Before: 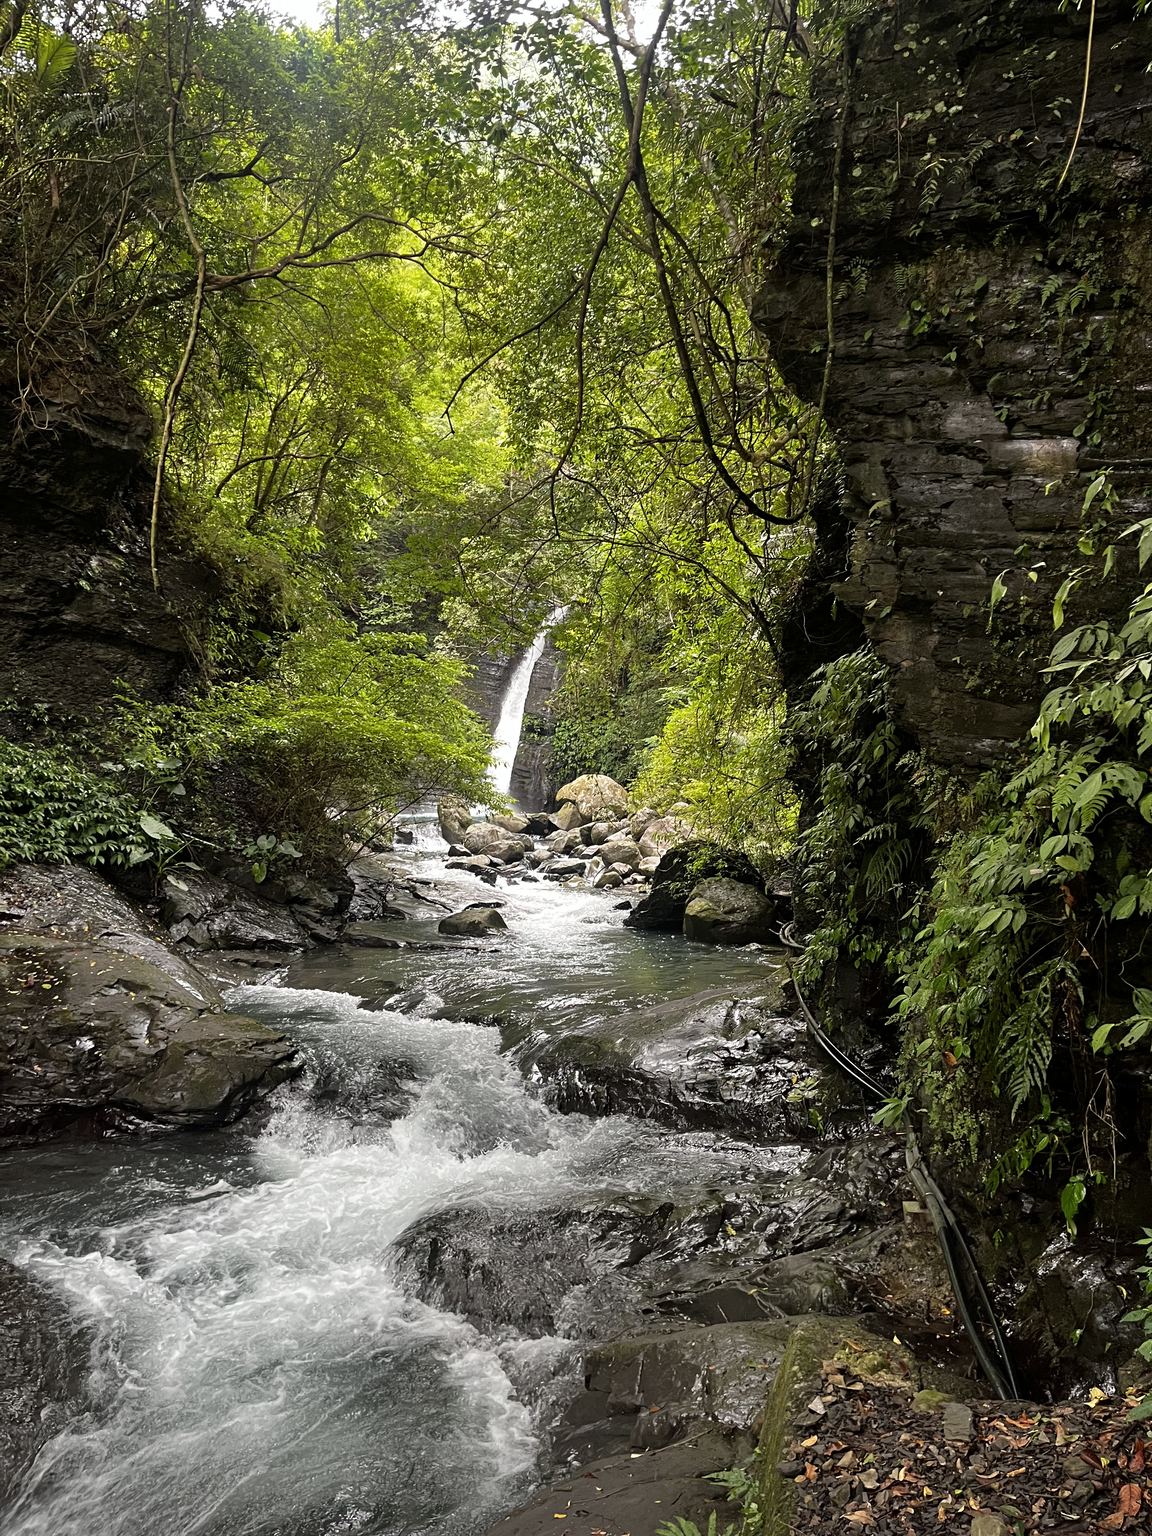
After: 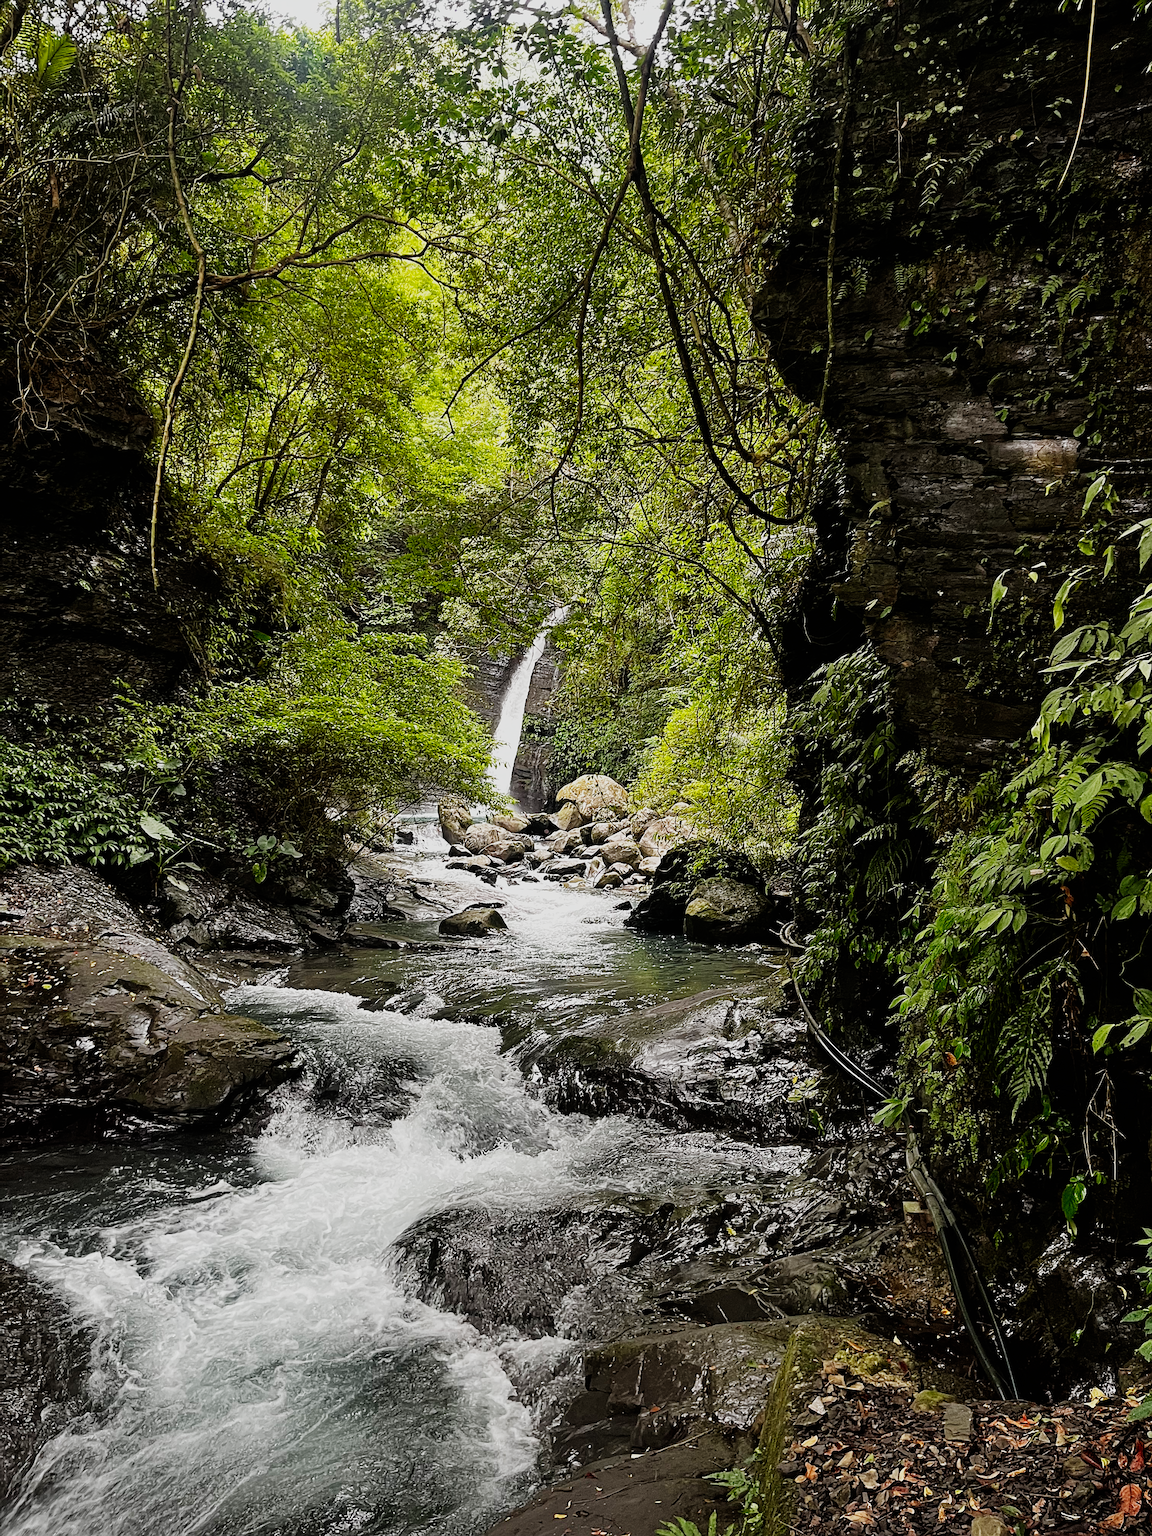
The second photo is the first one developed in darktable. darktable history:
sigmoid: contrast 1.7, skew -0.2, preserve hue 0%, red attenuation 0.1, red rotation 0.035, green attenuation 0.1, green rotation -0.017, blue attenuation 0.15, blue rotation -0.052, base primaries Rec2020
sharpen: on, module defaults
